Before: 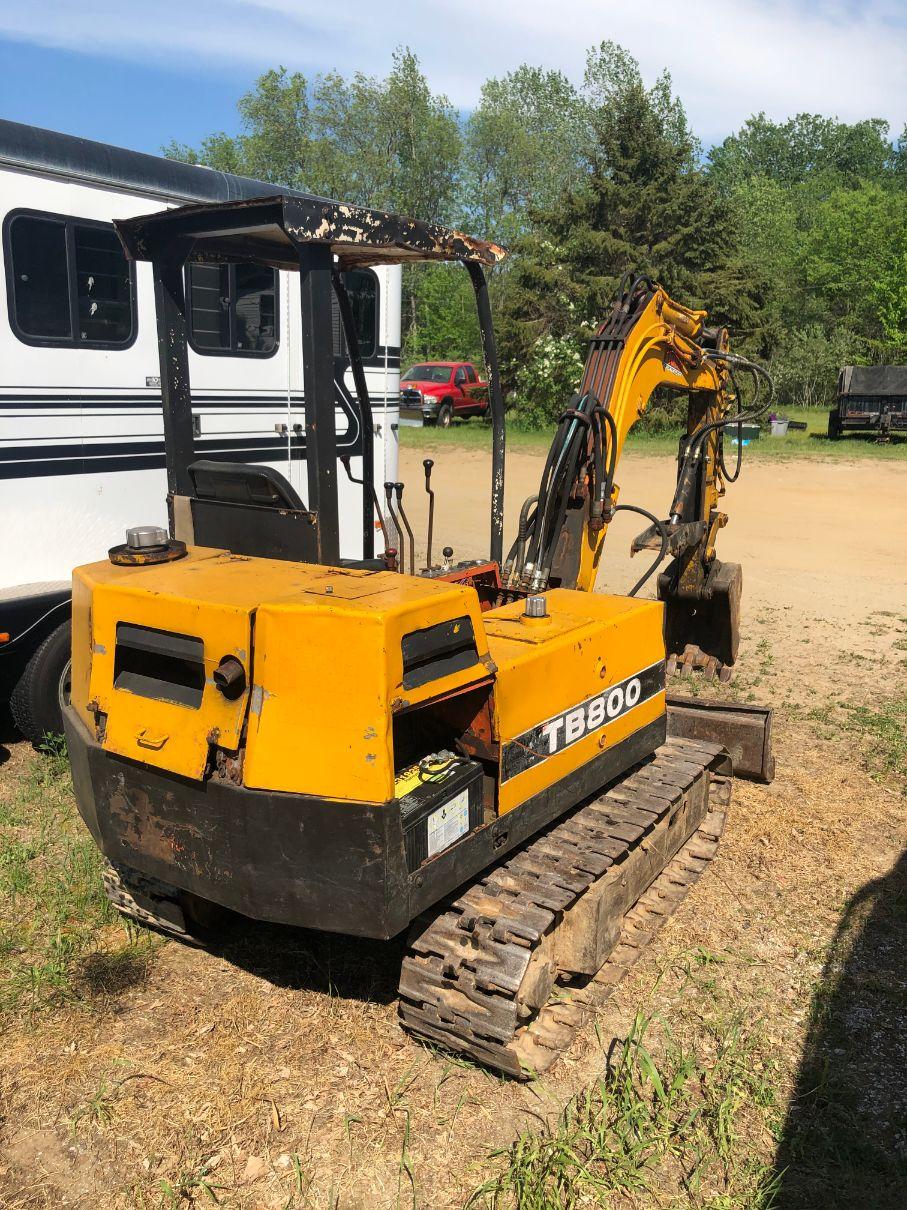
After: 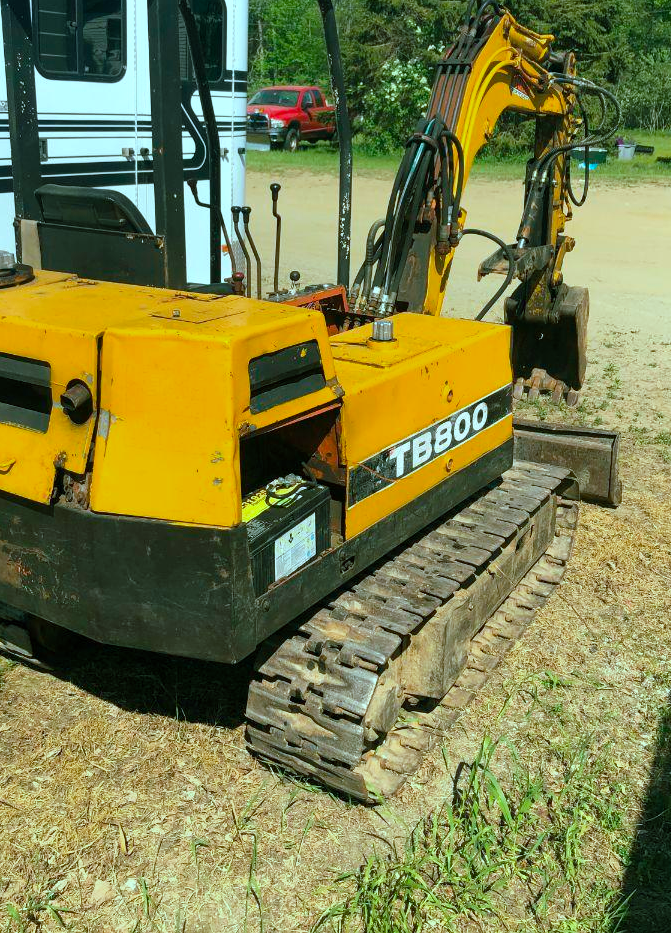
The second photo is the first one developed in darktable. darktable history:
crop: left 16.871%, top 22.857%, right 9.116%
white balance: red 0.984, blue 1.059
color balance rgb: shadows lift › chroma 11.71%, shadows lift › hue 133.46°, highlights gain › chroma 4%, highlights gain › hue 200.2°, perceptual saturation grading › global saturation 18.05%
